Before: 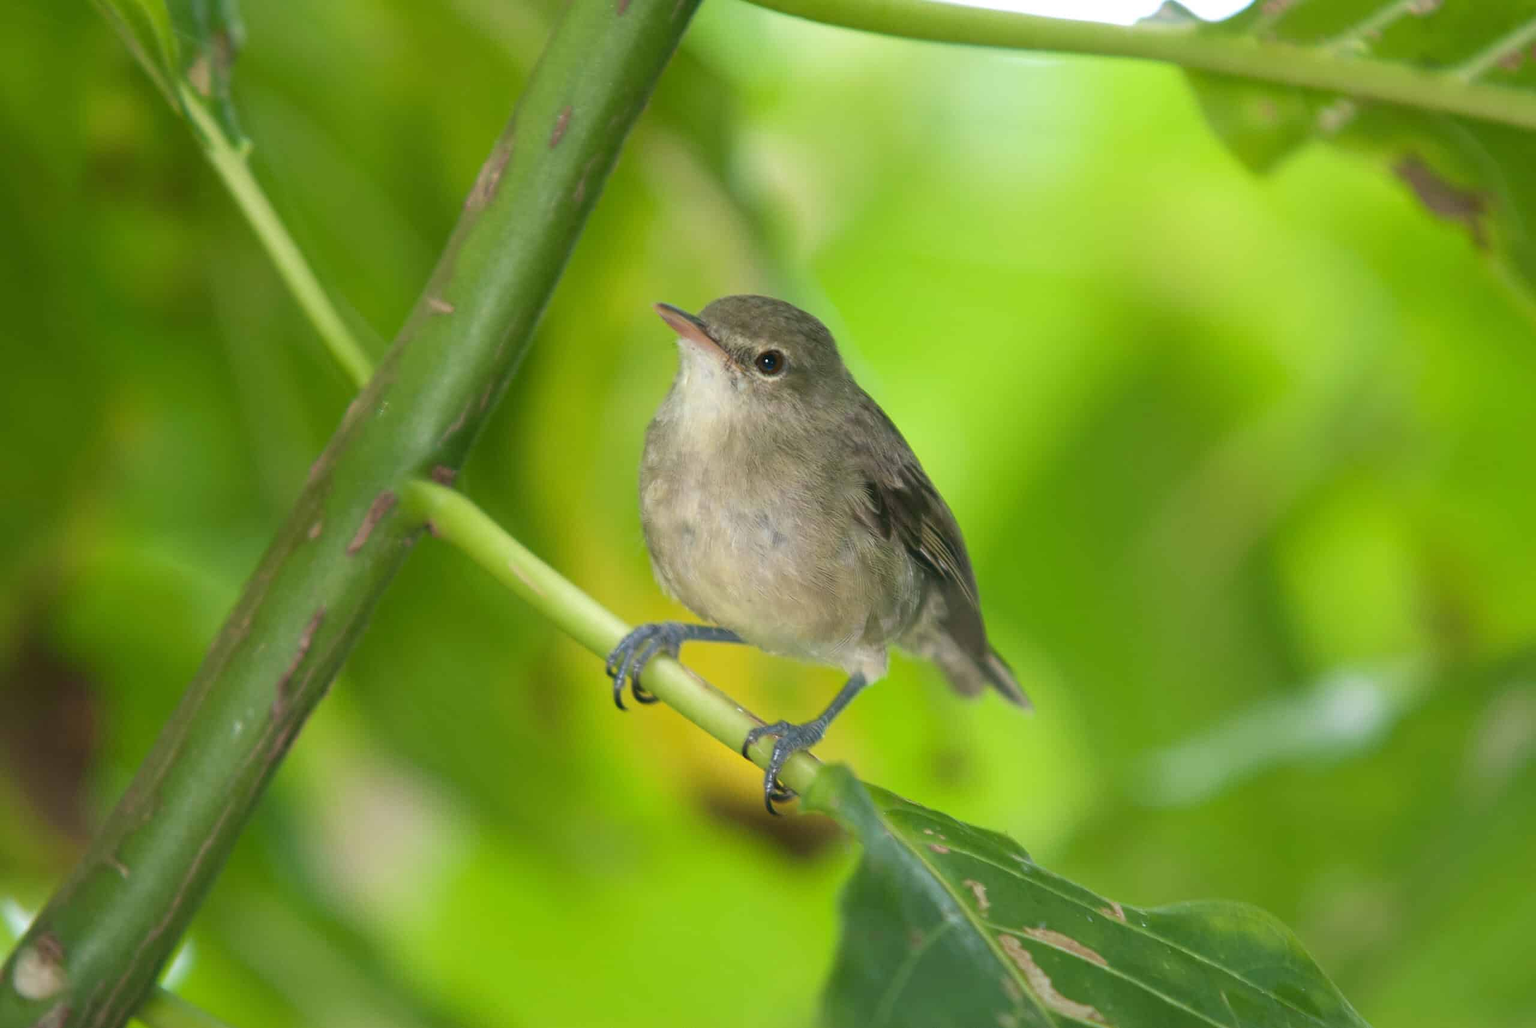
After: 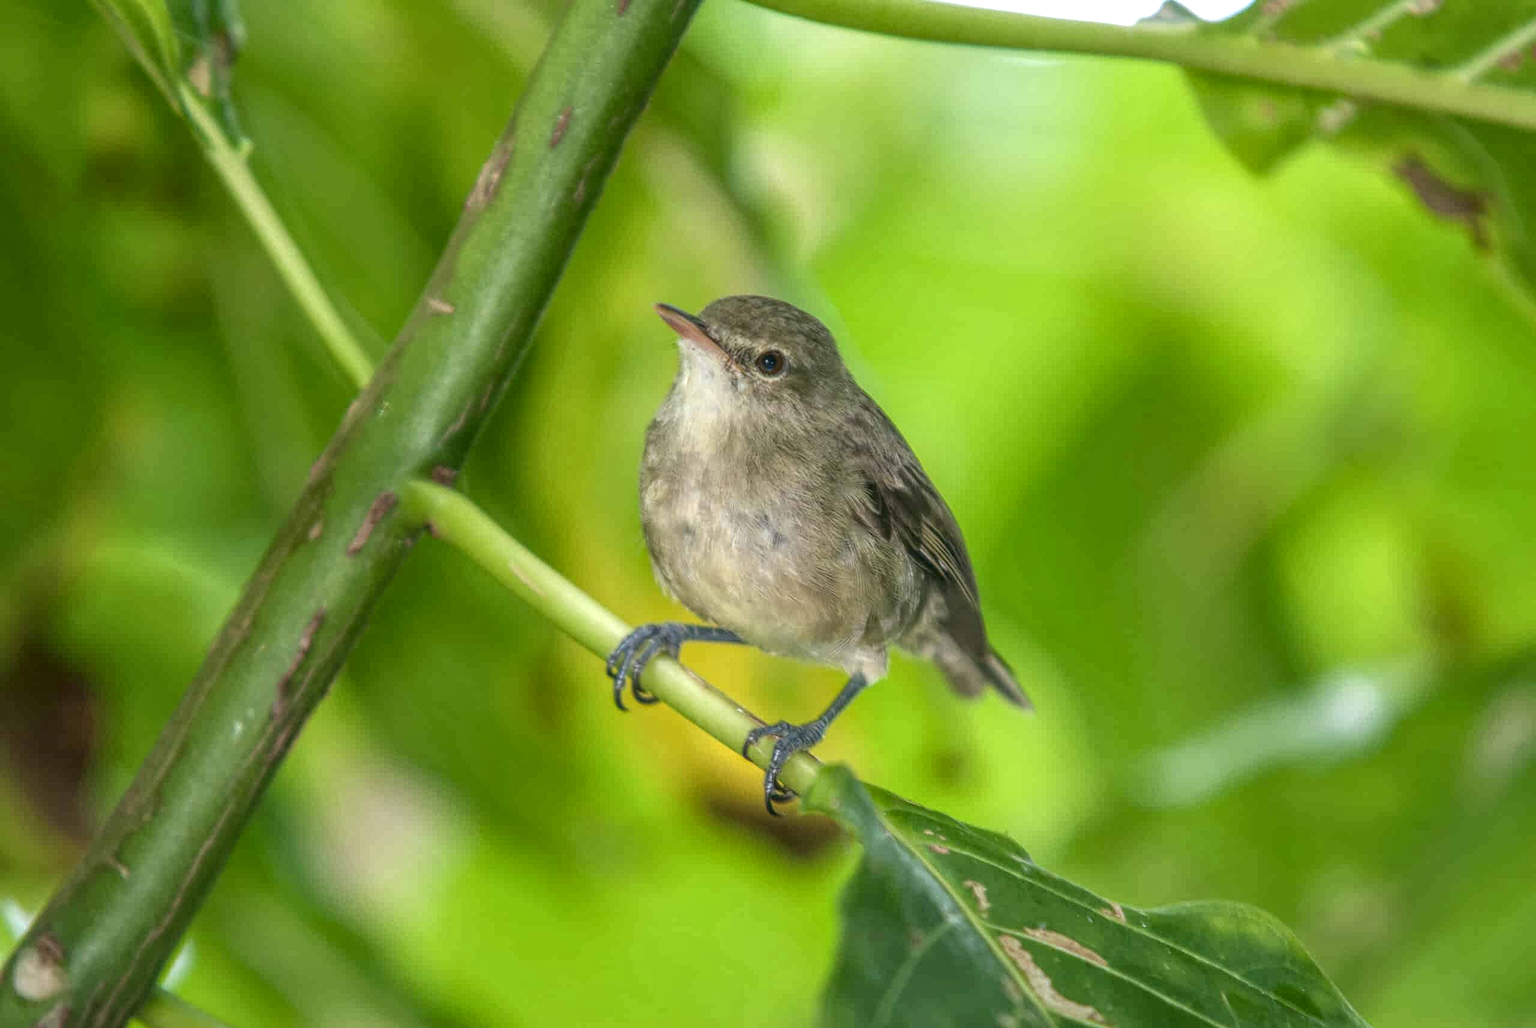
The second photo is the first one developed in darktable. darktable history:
local contrast: highlights 0%, shadows 7%, detail 200%, midtone range 0.251
